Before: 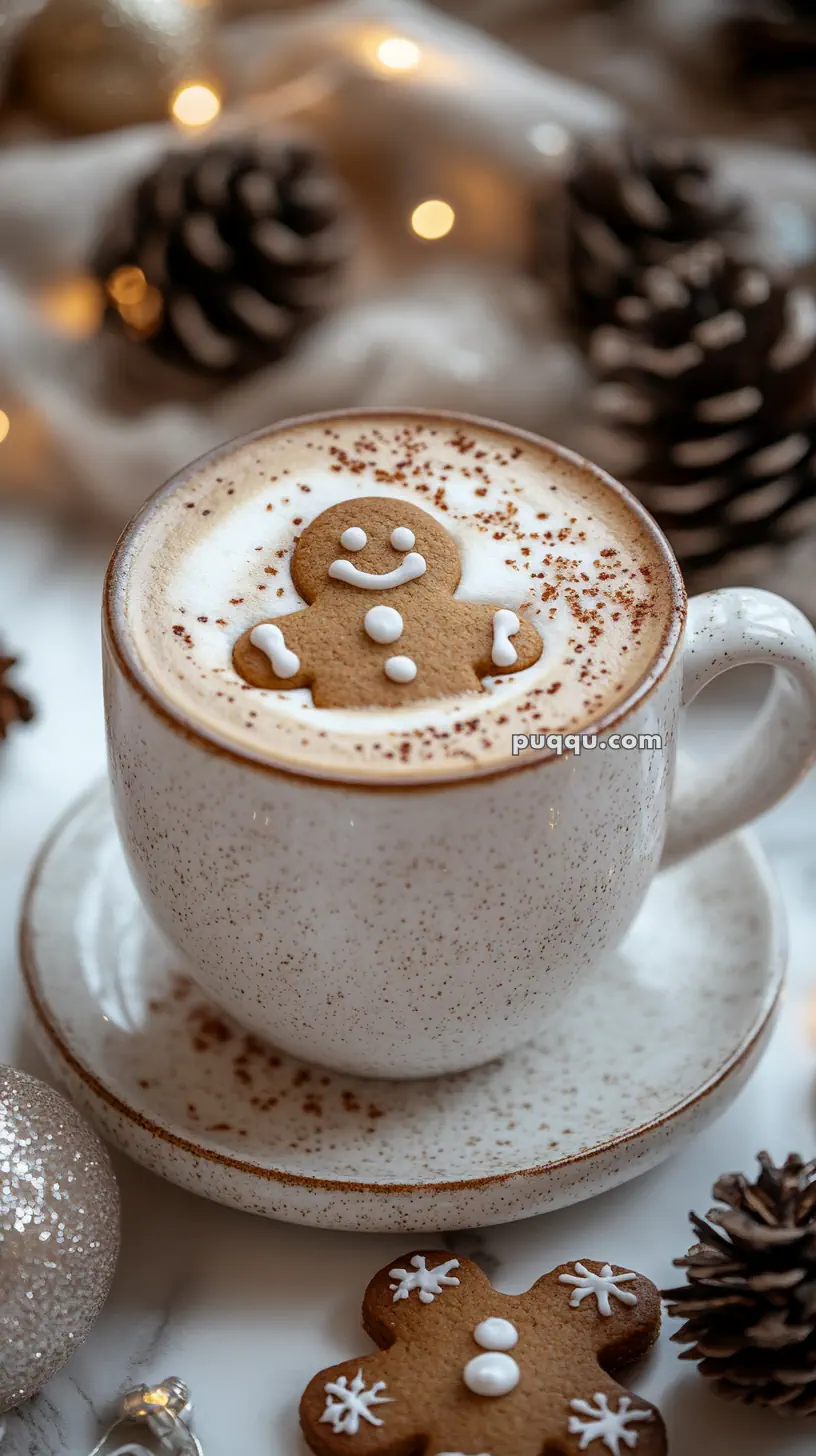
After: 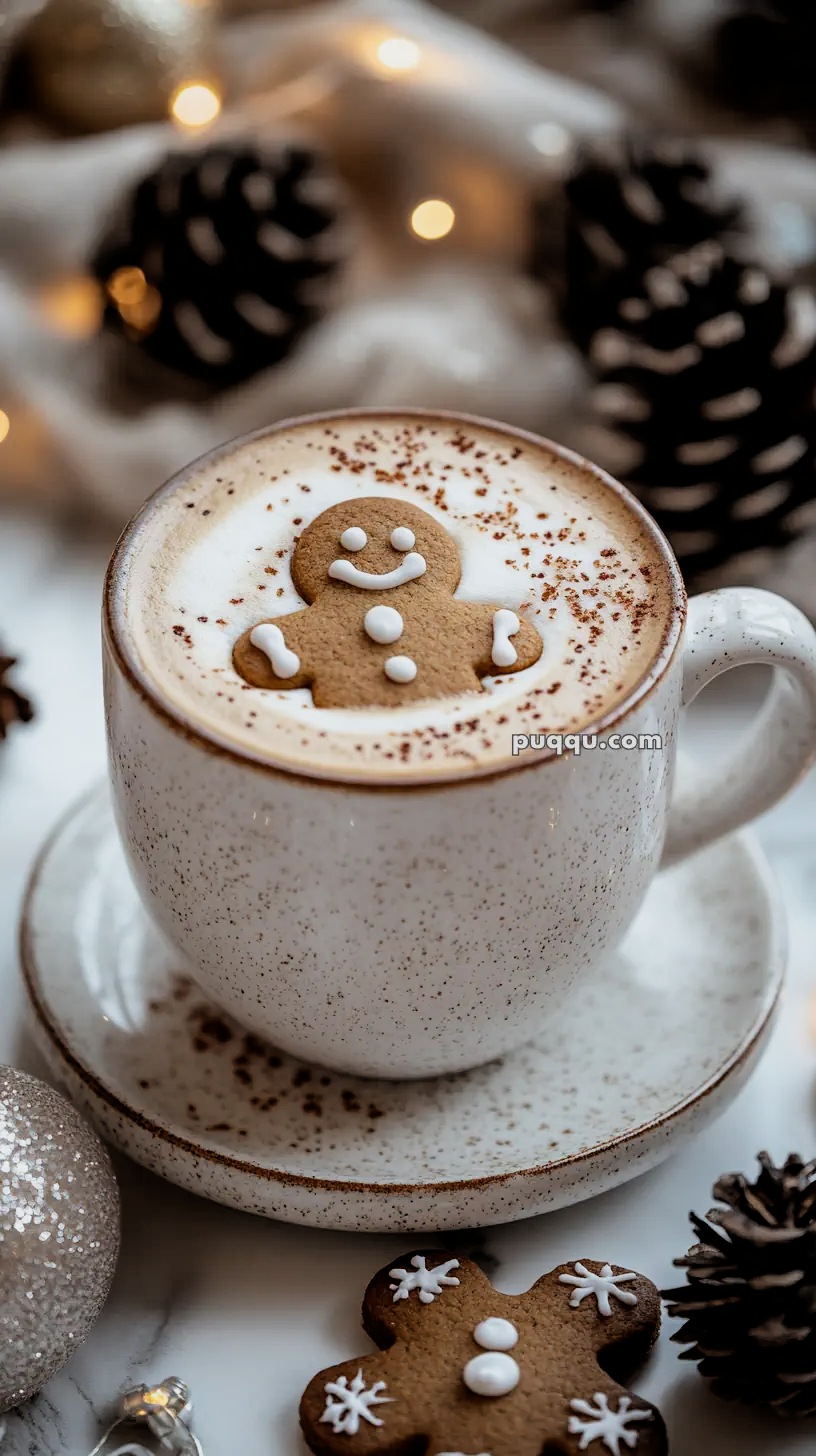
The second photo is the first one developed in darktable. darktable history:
filmic rgb: black relative exposure -5.03 EV, white relative exposure 3.18 EV, threshold 3.04 EV, hardness 3.45, contrast 1.184, highlights saturation mix -48.75%, enable highlight reconstruction true
